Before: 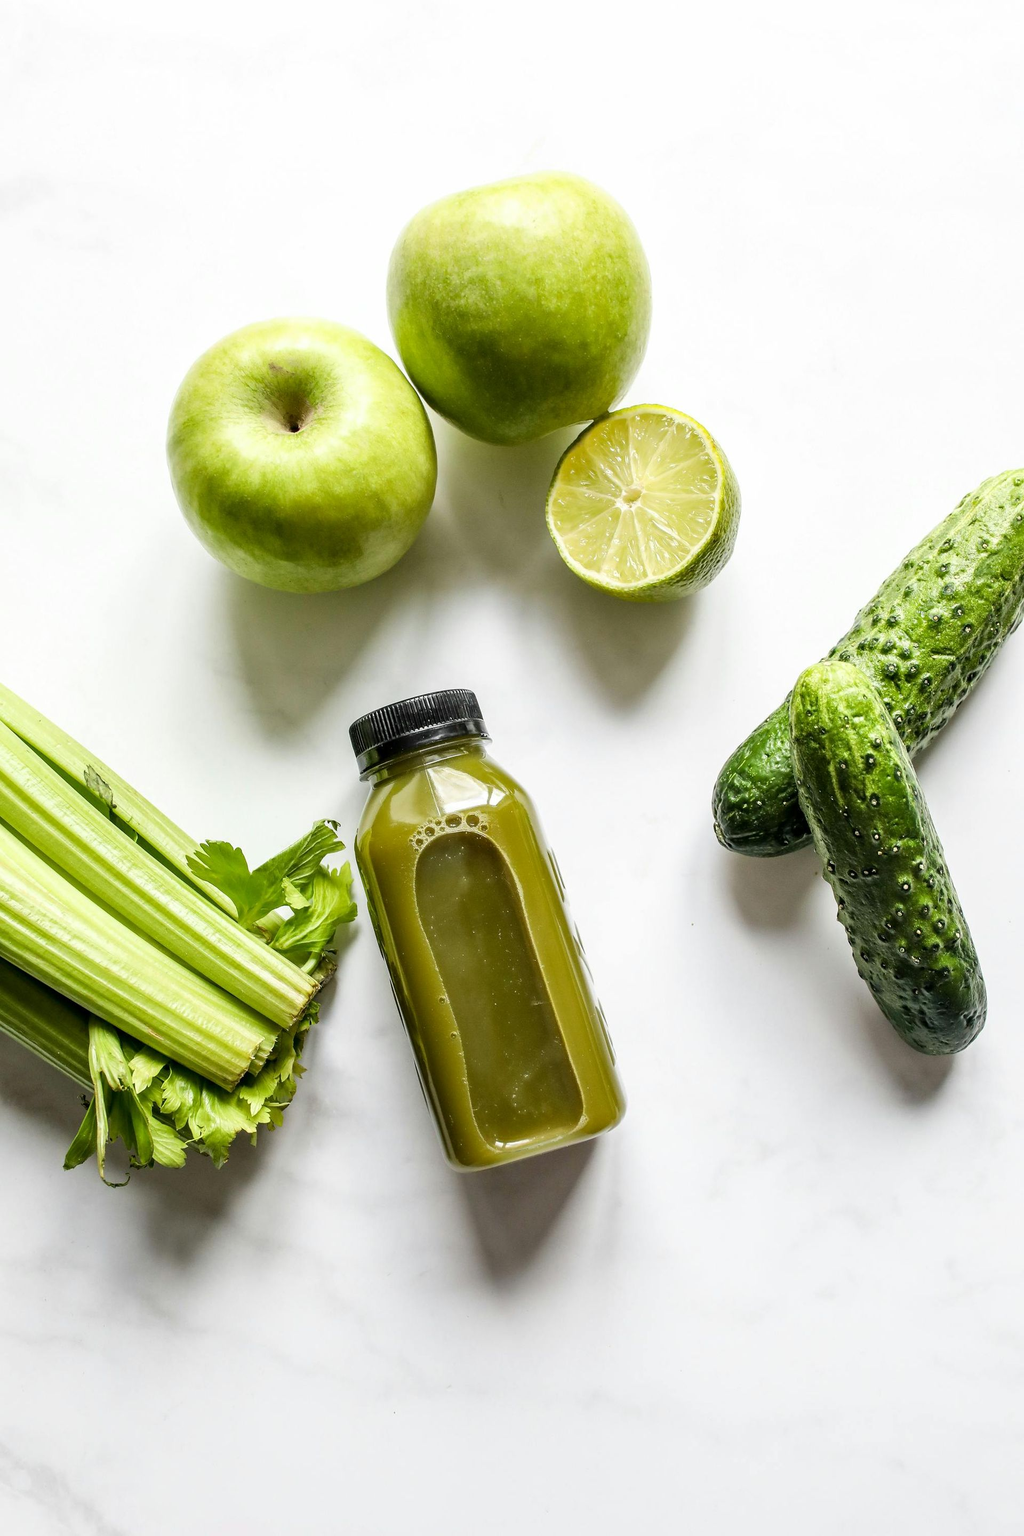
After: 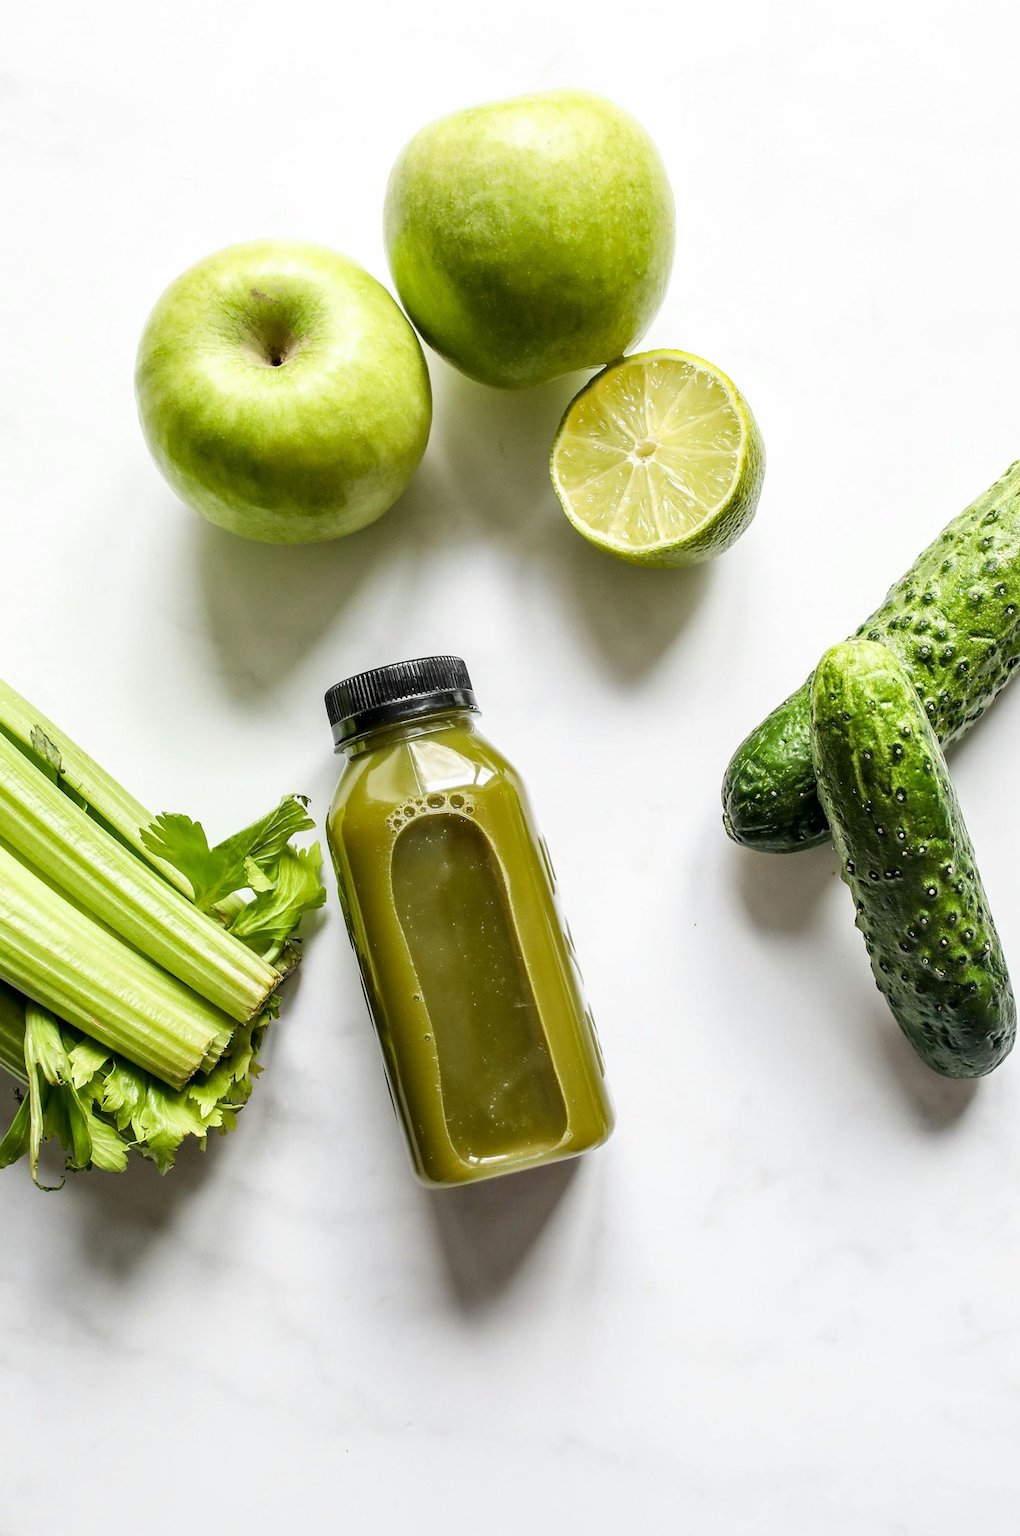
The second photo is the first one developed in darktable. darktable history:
crop and rotate: angle -2.08°, left 3.166%, top 3.699%, right 1.632%, bottom 0.746%
